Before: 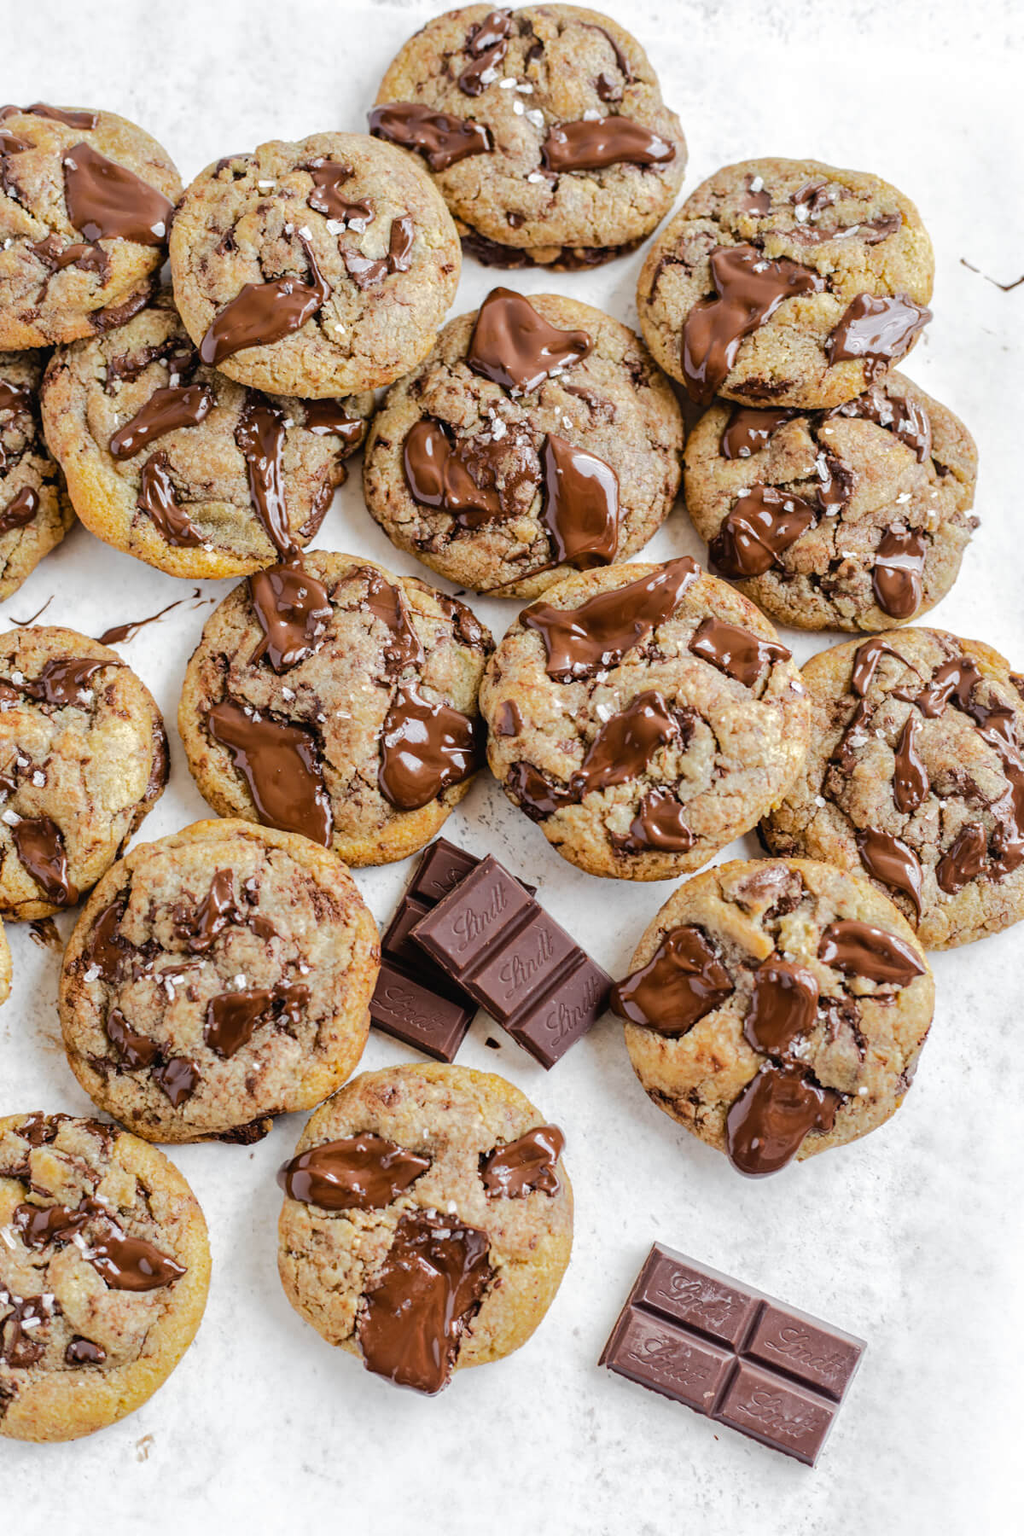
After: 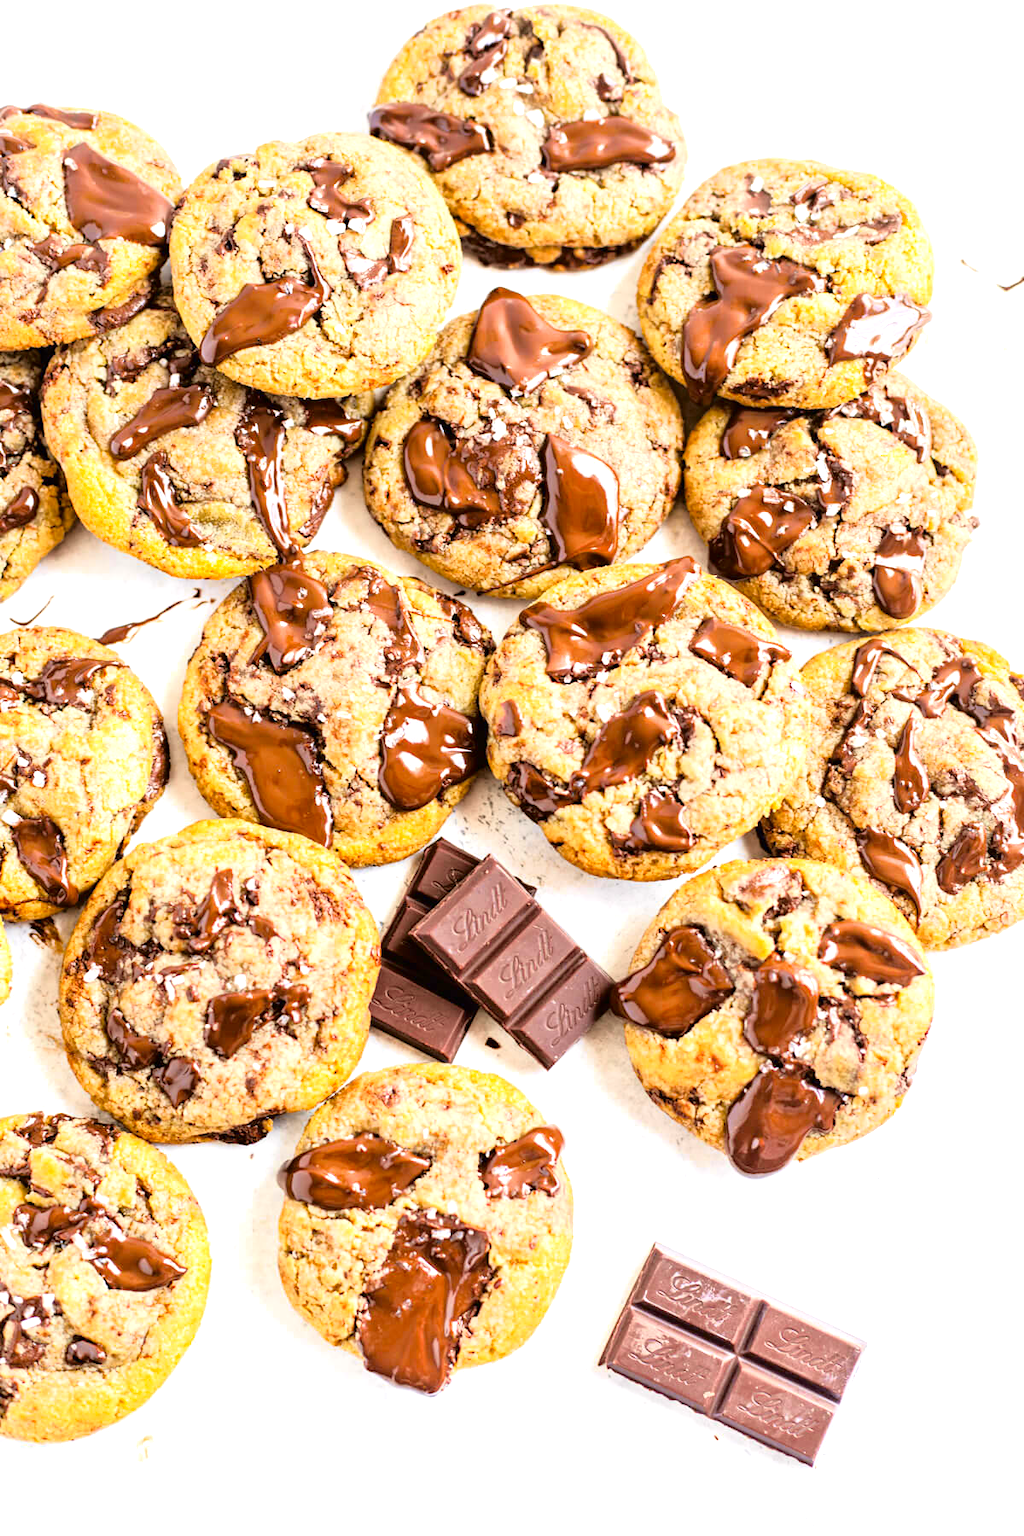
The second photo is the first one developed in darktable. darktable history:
tone curve: curves: ch0 [(0.024, 0) (0.075, 0.034) (0.145, 0.098) (0.257, 0.259) (0.408, 0.45) (0.611, 0.64) (0.81, 0.857) (1, 1)]; ch1 [(0, 0) (0.287, 0.198) (0.501, 0.506) (0.56, 0.57) (0.712, 0.777) (0.976, 0.992)]; ch2 [(0, 0) (0.5, 0.5) (0.523, 0.552) (0.59, 0.603) (0.681, 0.754) (1, 1)], color space Lab, independent channels, preserve colors none
exposure: exposure 0.915 EV, compensate highlight preservation false
